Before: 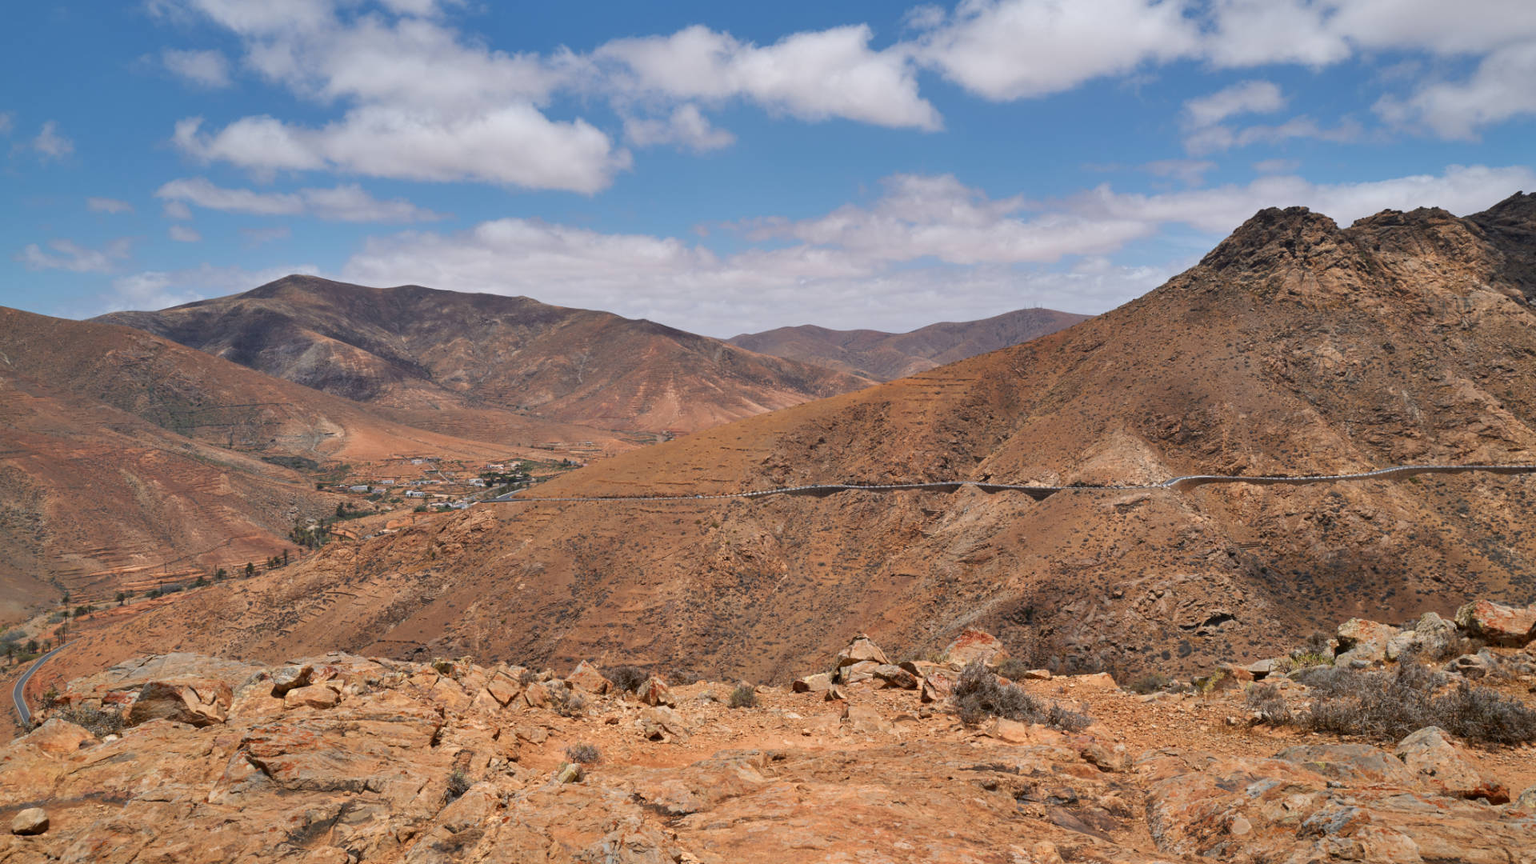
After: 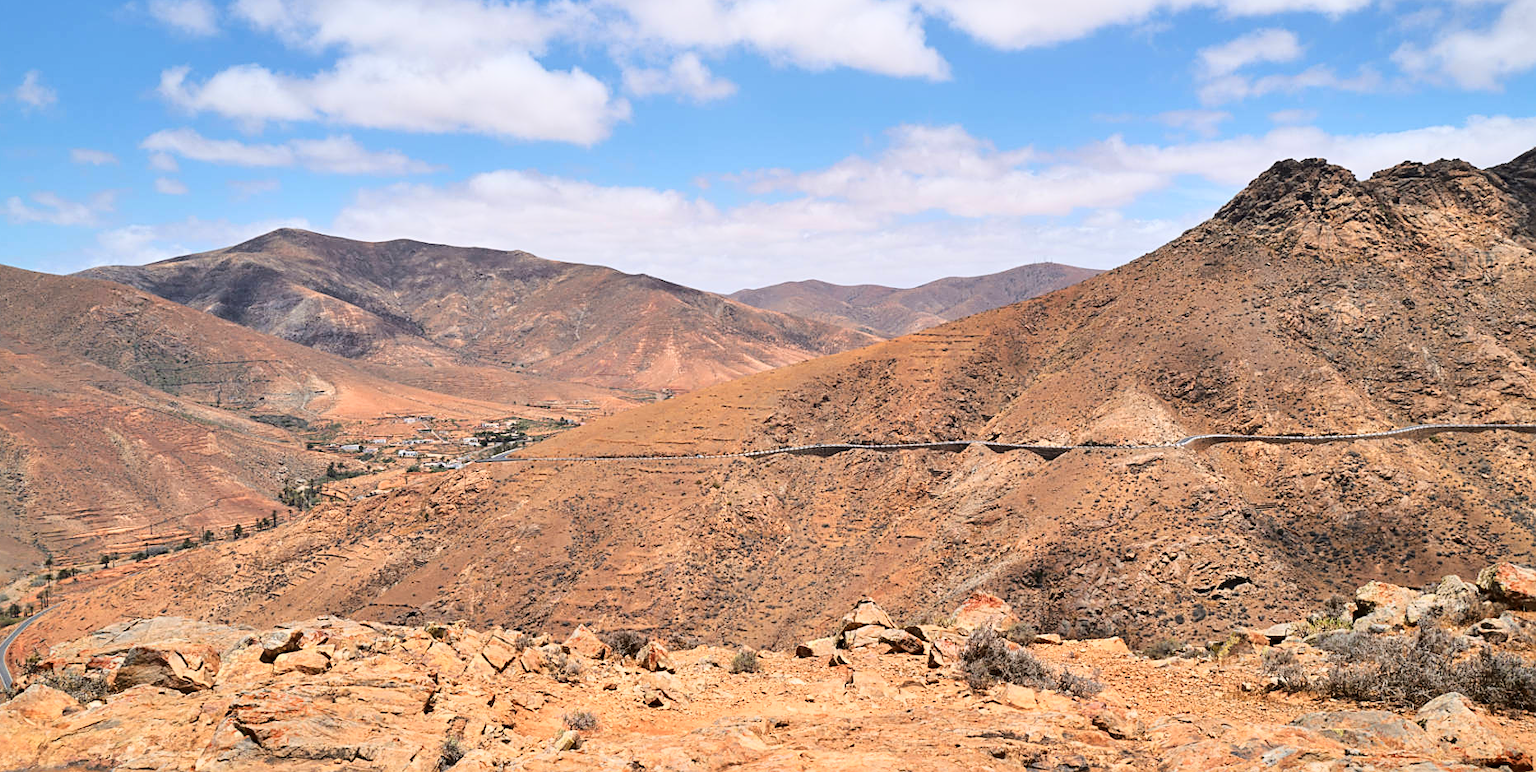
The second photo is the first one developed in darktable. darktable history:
base curve: curves: ch0 [(0, 0) (0.028, 0.03) (0.121, 0.232) (0.46, 0.748) (0.859, 0.968) (1, 1)]
sharpen: on, module defaults
crop: left 1.237%, top 6.19%, right 1.422%, bottom 6.708%
